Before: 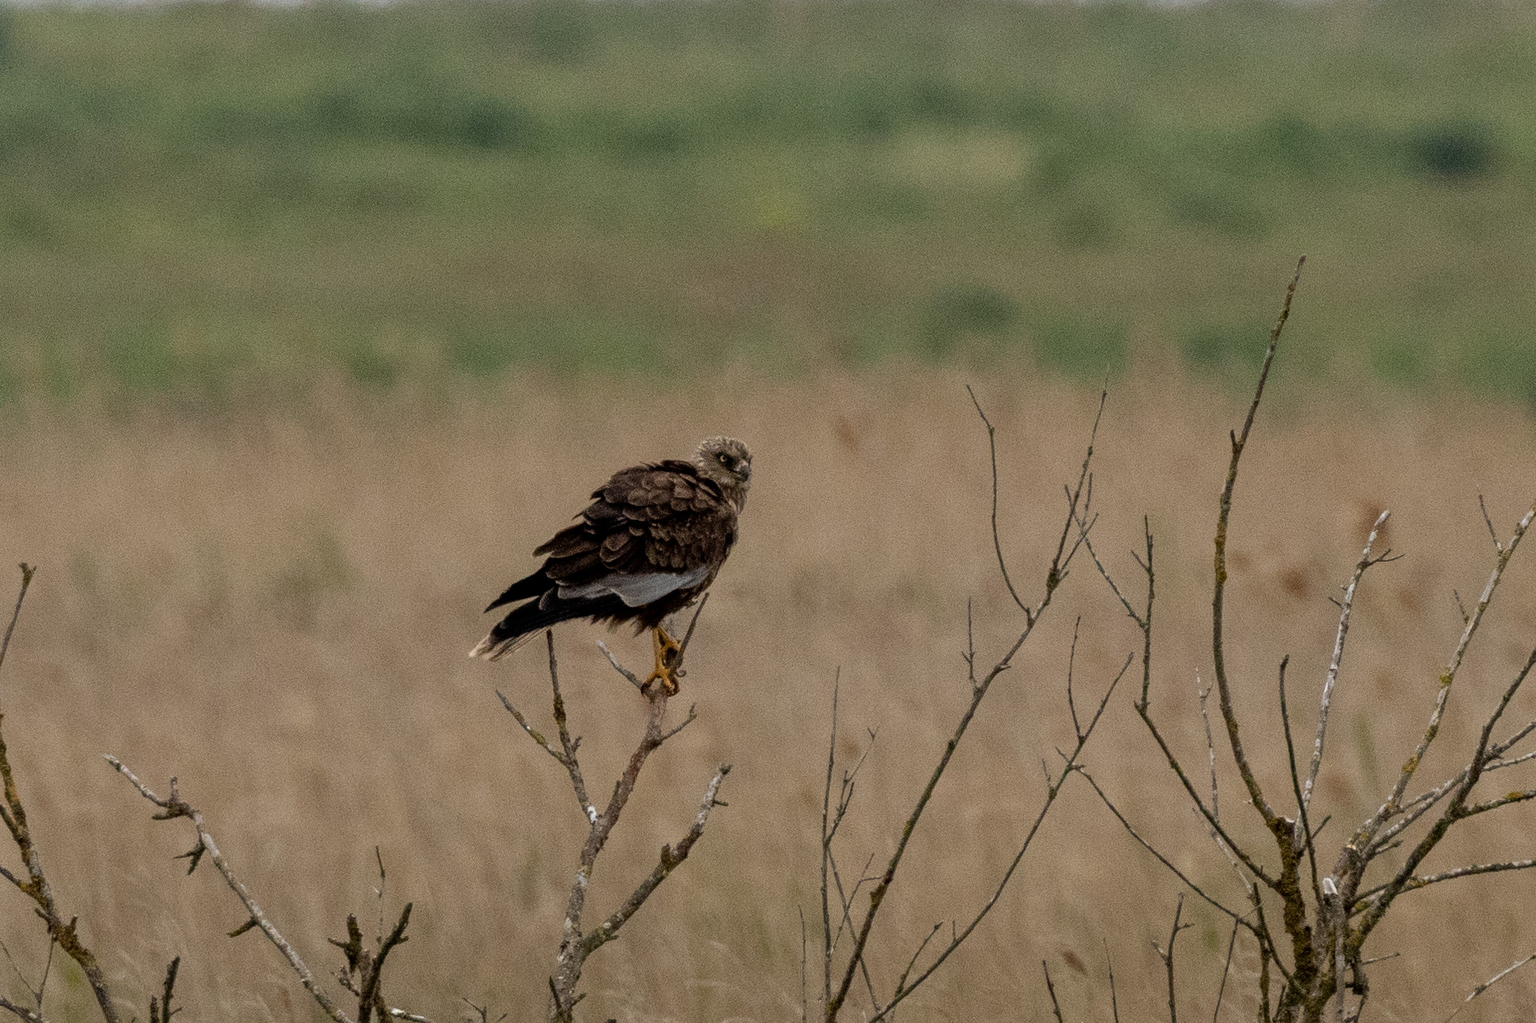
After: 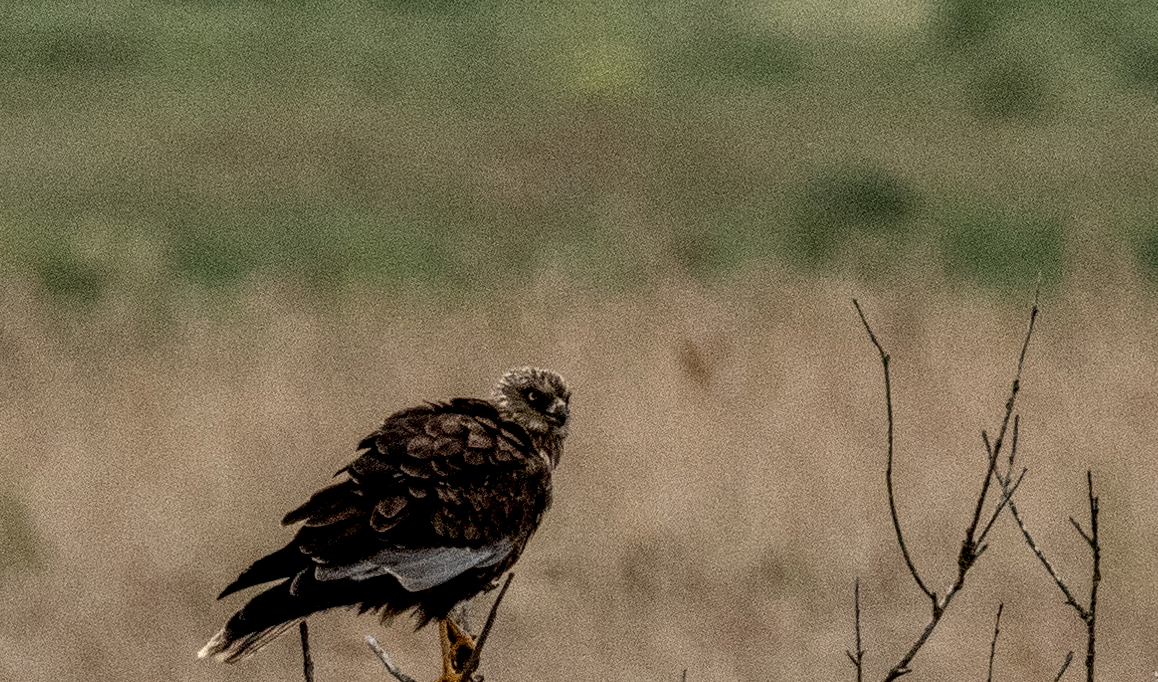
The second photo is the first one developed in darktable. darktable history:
crop: left 20.795%, top 15.454%, right 21.964%, bottom 33.912%
local contrast: highlights 17%, detail 185%
